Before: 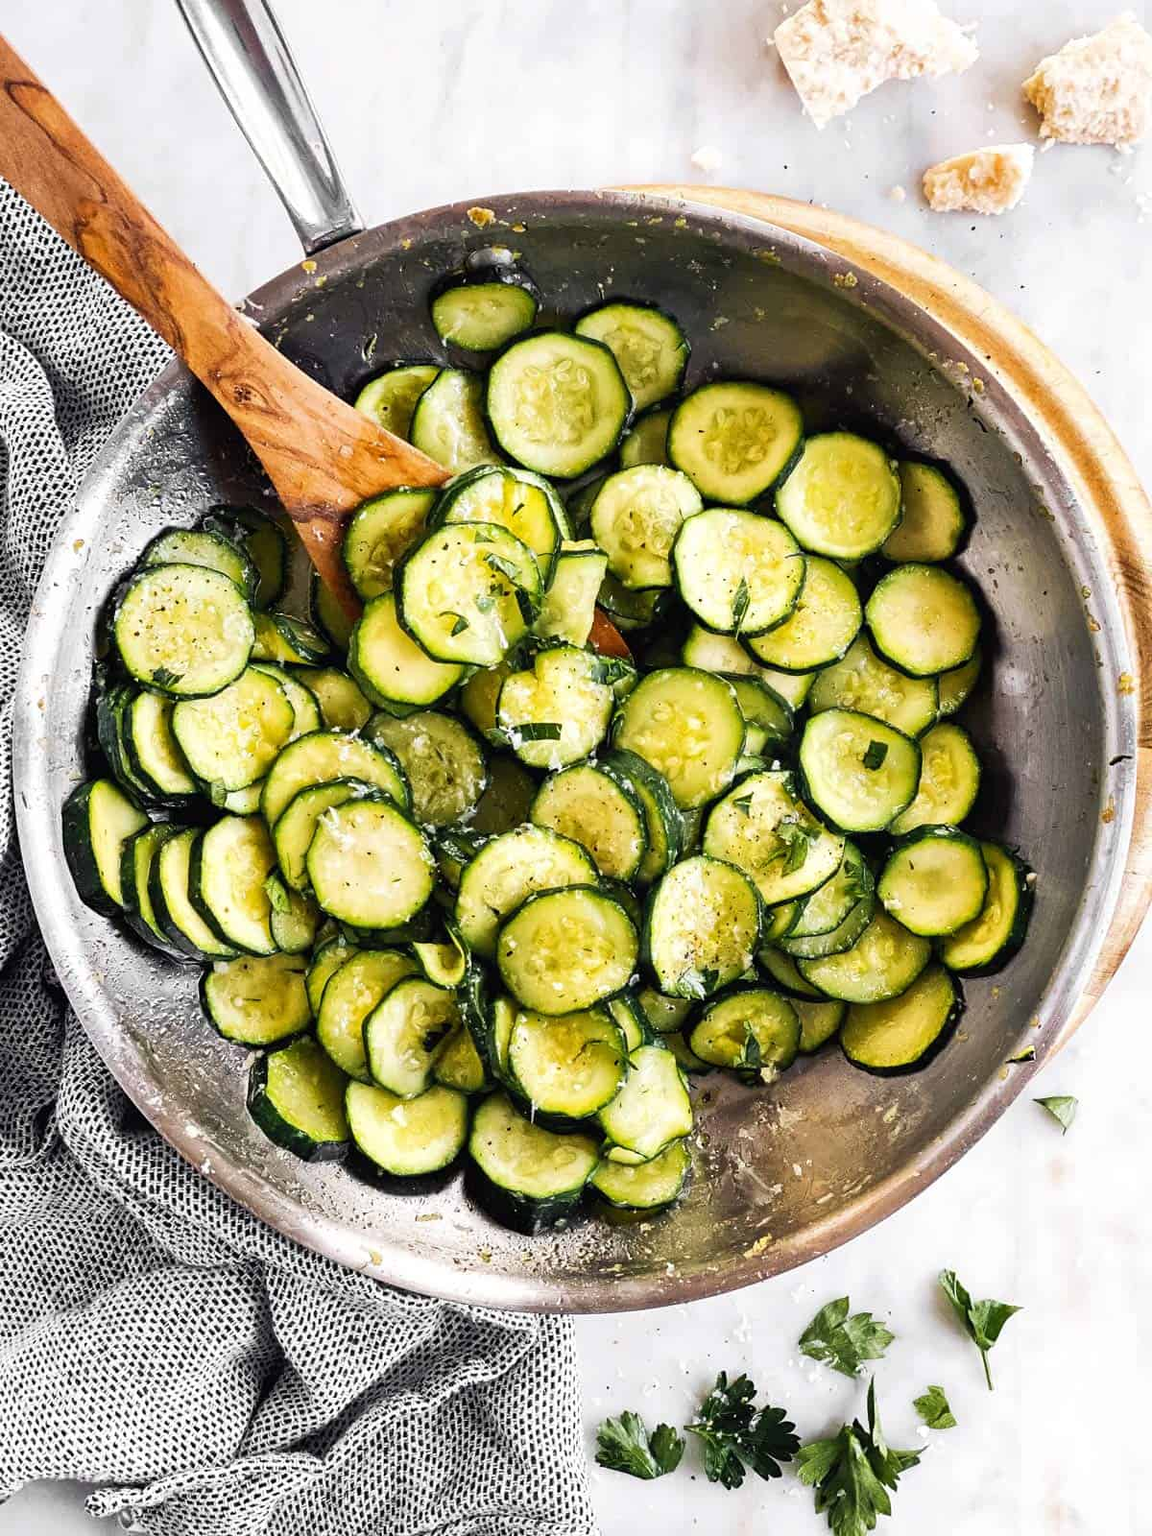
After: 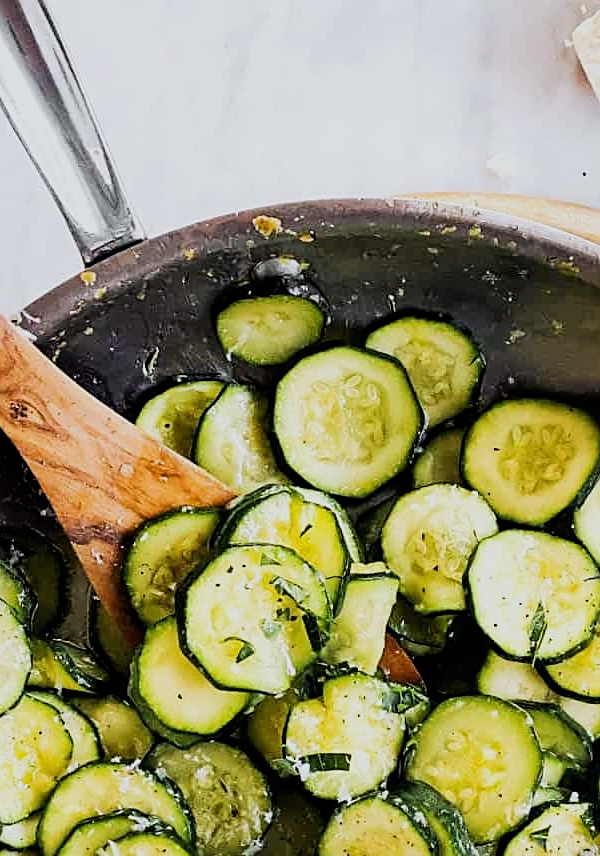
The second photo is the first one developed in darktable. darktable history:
filmic rgb: black relative exposure -7.65 EV, hardness 4.02, contrast 1.1, highlights saturation mix -30%
sharpen: on, module defaults
crop: left 19.556%, right 30.401%, bottom 46.458%
white balance: red 0.98, blue 1.034
